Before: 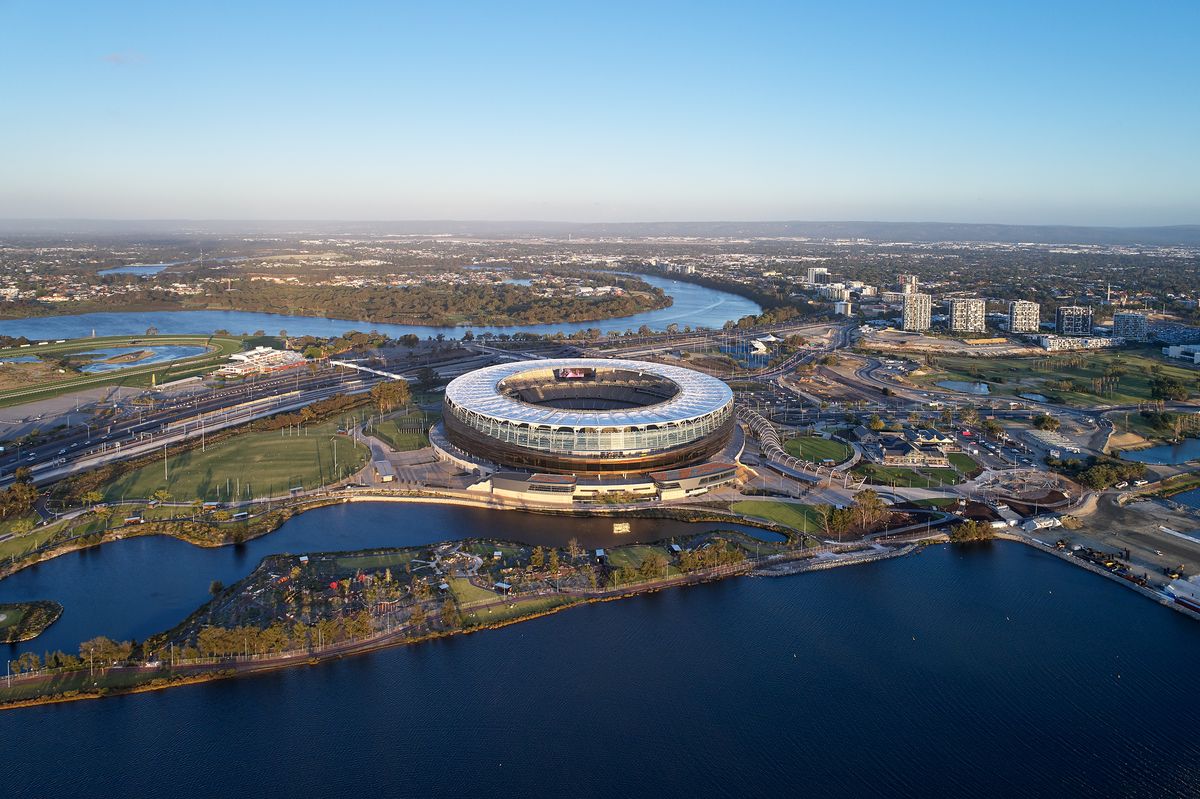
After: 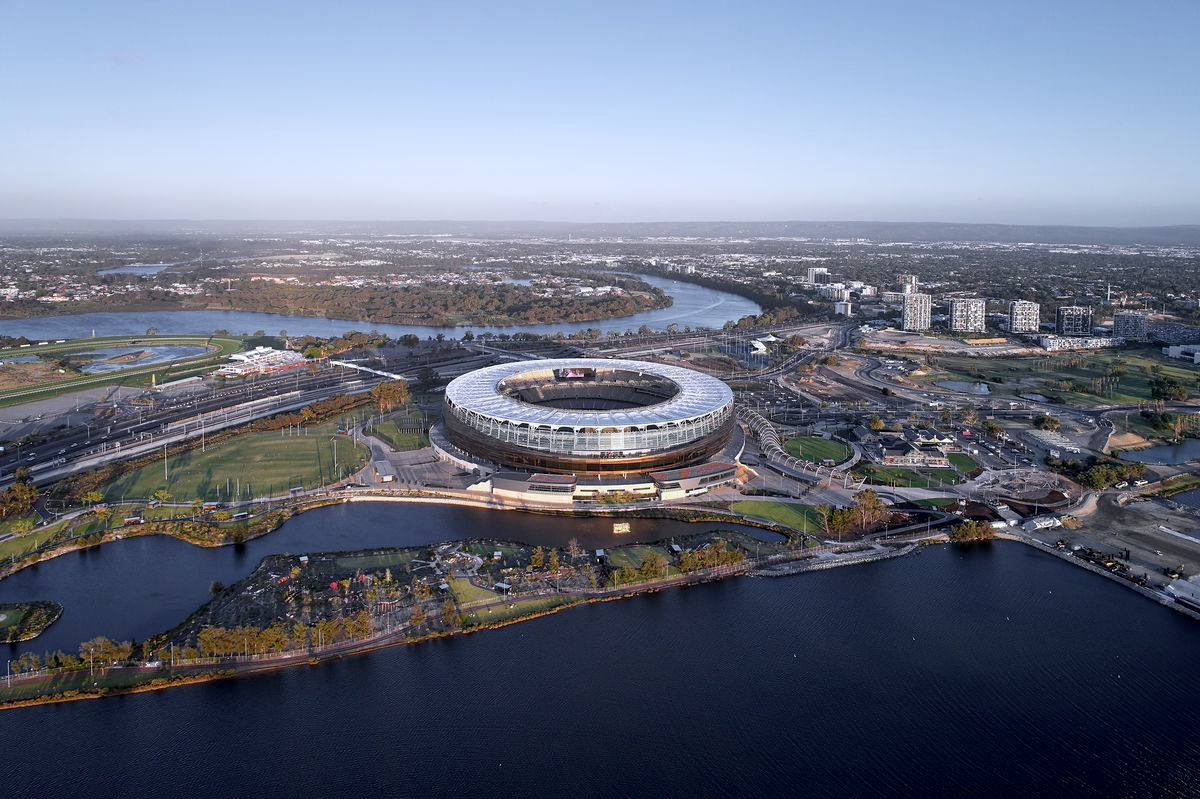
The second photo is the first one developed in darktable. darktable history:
color calibration: illuminant as shot in camera, x 0.377, y 0.392, temperature 4169.3 K, saturation algorithm version 1 (2020)
color zones: curves: ch1 [(0.25, 0.61) (0.75, 0.248)]
exposure: black level correction 0.005, exposure 0.014 EV, compensate highlight preservation false
